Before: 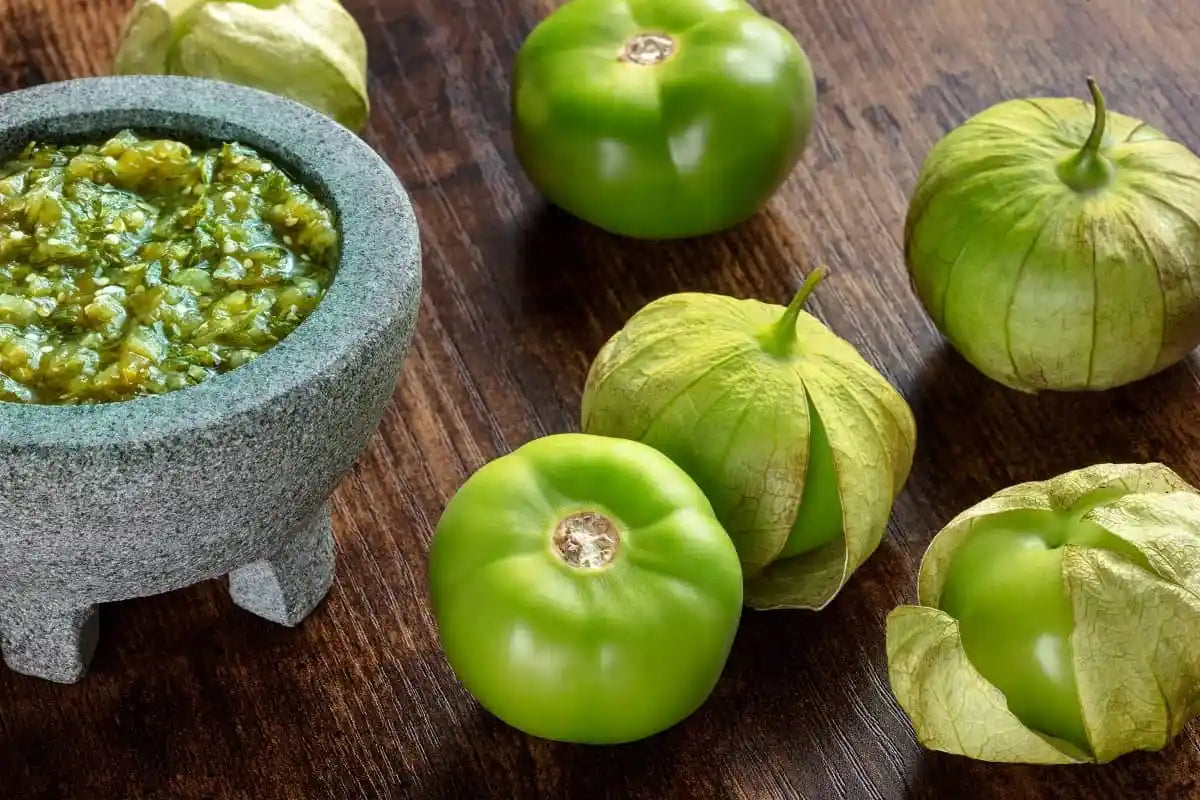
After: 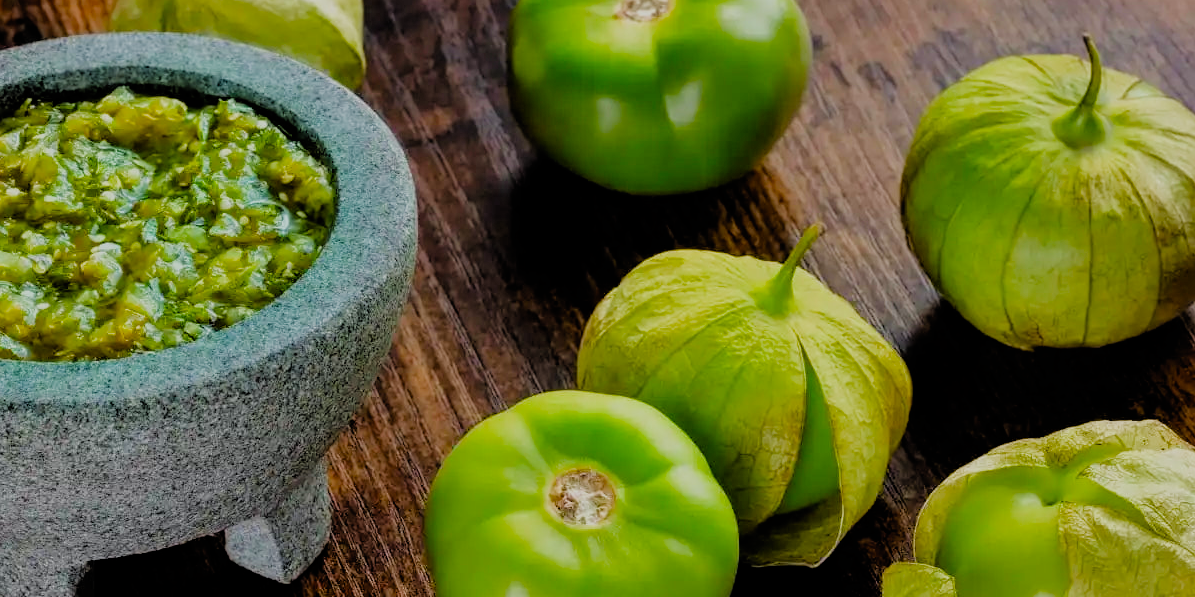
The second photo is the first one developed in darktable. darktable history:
crop: left 0.387%, top 5.469%, bottom 19.809%
filmic rgb: black relative exposure -4.4 EV, white relative exposure 5 EV, threshold 3 EV, hardness 2.23, latitude 40.06%, contrast 1.15, highlights saturation mix 10%, shadows ↔ highlights balance 1.04%, preserve chrominance RGB euclidean norm (legacy), color science v4 (2020), enable highlight reconstruction true
